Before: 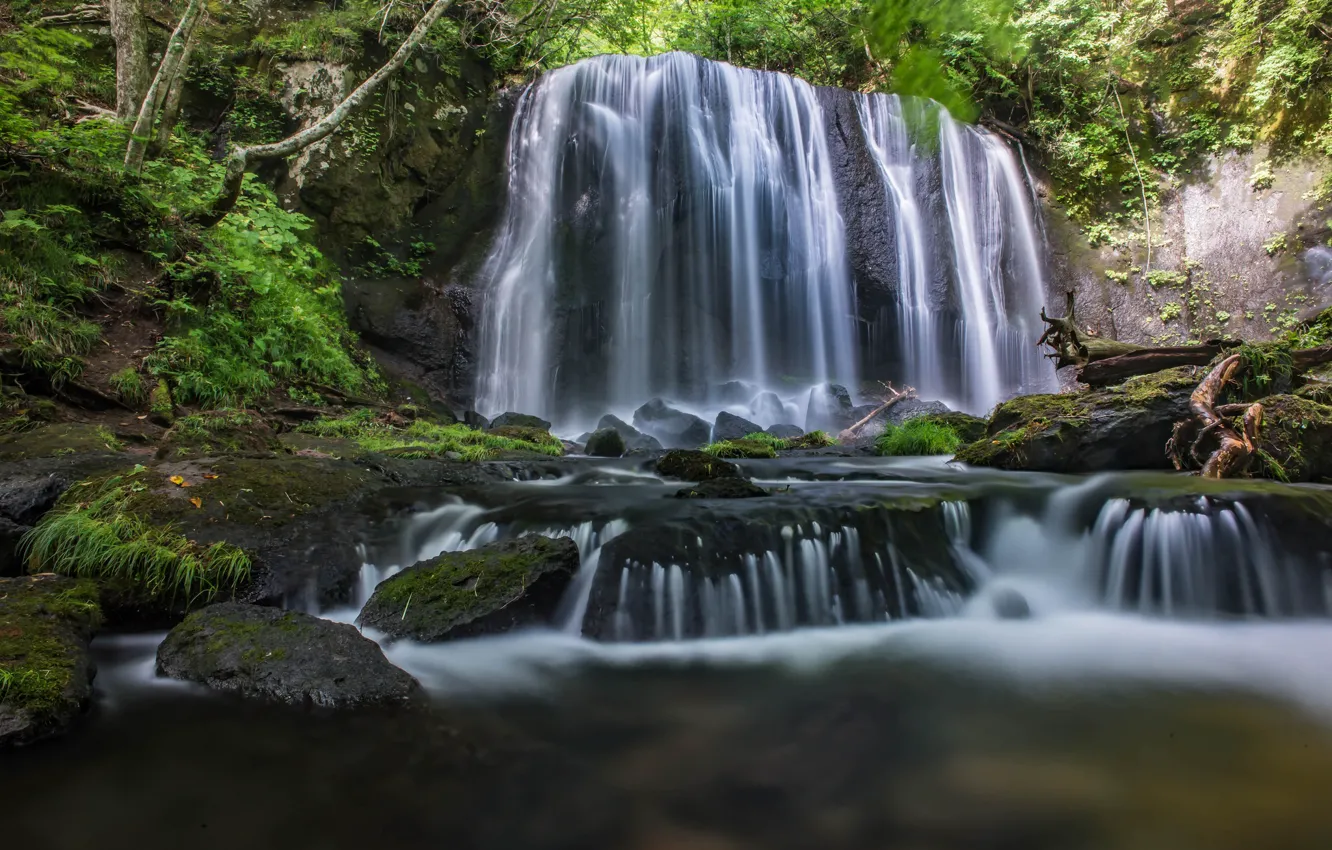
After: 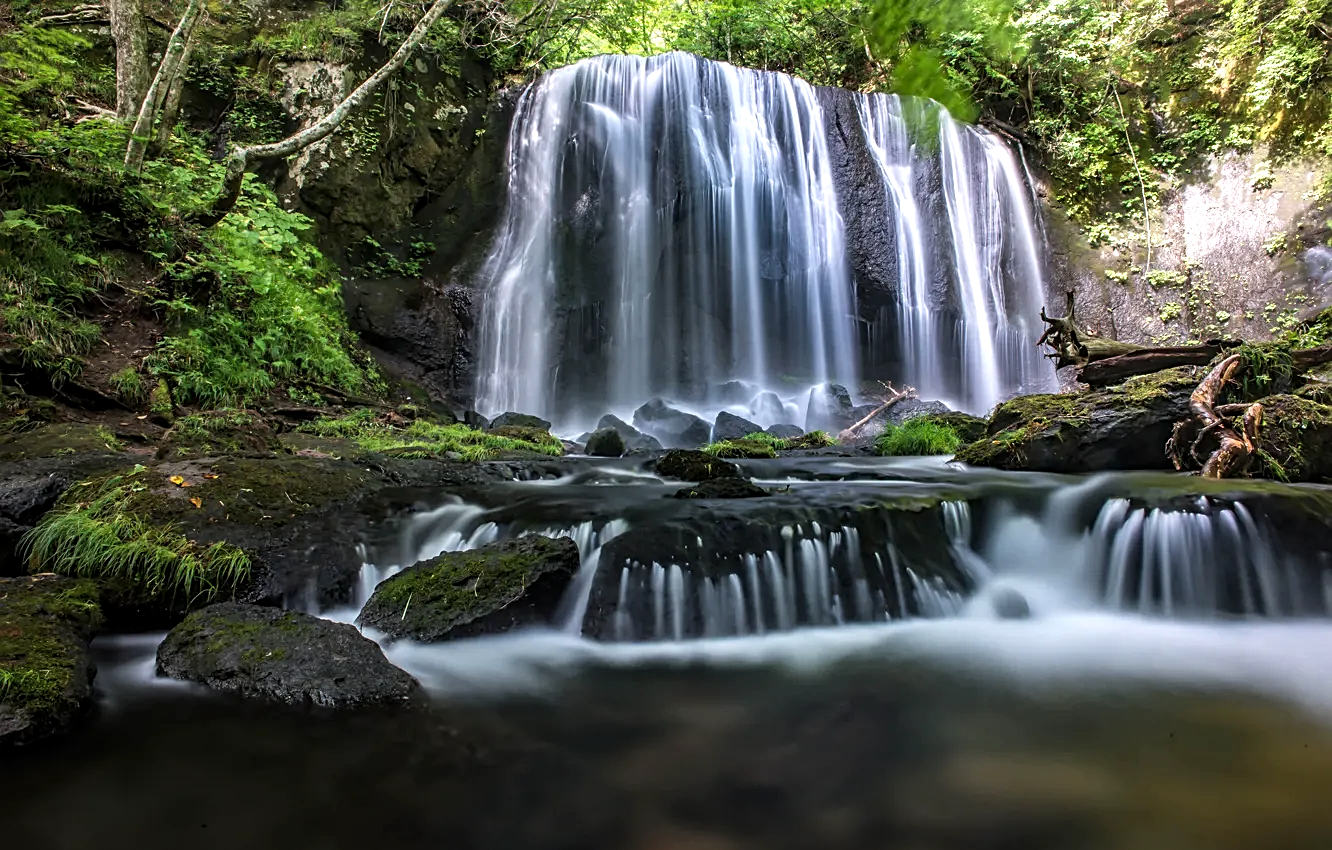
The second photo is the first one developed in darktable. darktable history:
local contrast: highlights 107%, shadows 97%, detail 120%, midtone range 0.2
tone equalizer: -8 EV -0.427 EV, -7 EV -0.396 EV, -6 EV -0.302 EV, -5 EV -0.242 EV, -3 EV 0.208 EV, -2 EV 0.305 EV, -1 EV 0.403 EV, +0 EV 0.436 EV
sharpen: on, module defaults
